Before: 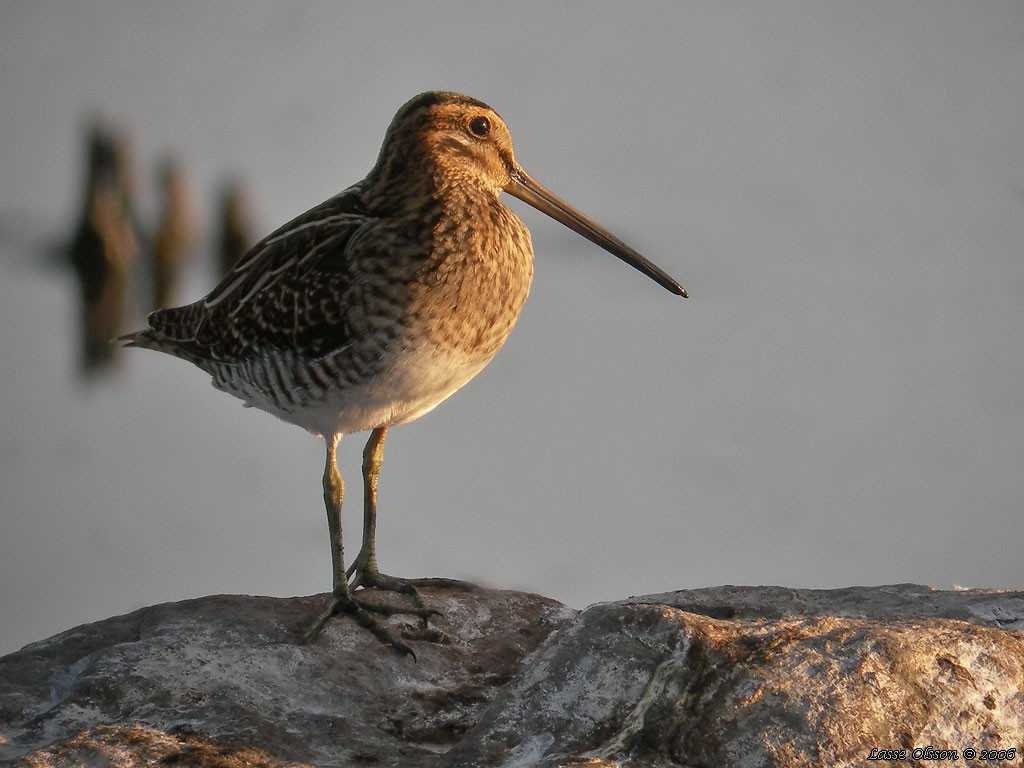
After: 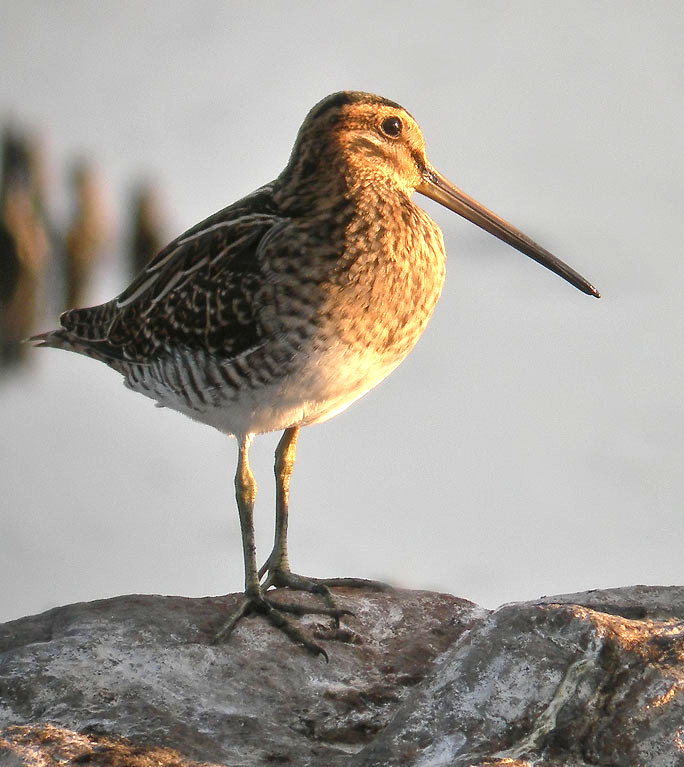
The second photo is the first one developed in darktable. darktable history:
exposure: black level correction 0, exposure 1 EV, compensate highlight preservation false
crop and rotate: left 8.629%, right 24.514%
